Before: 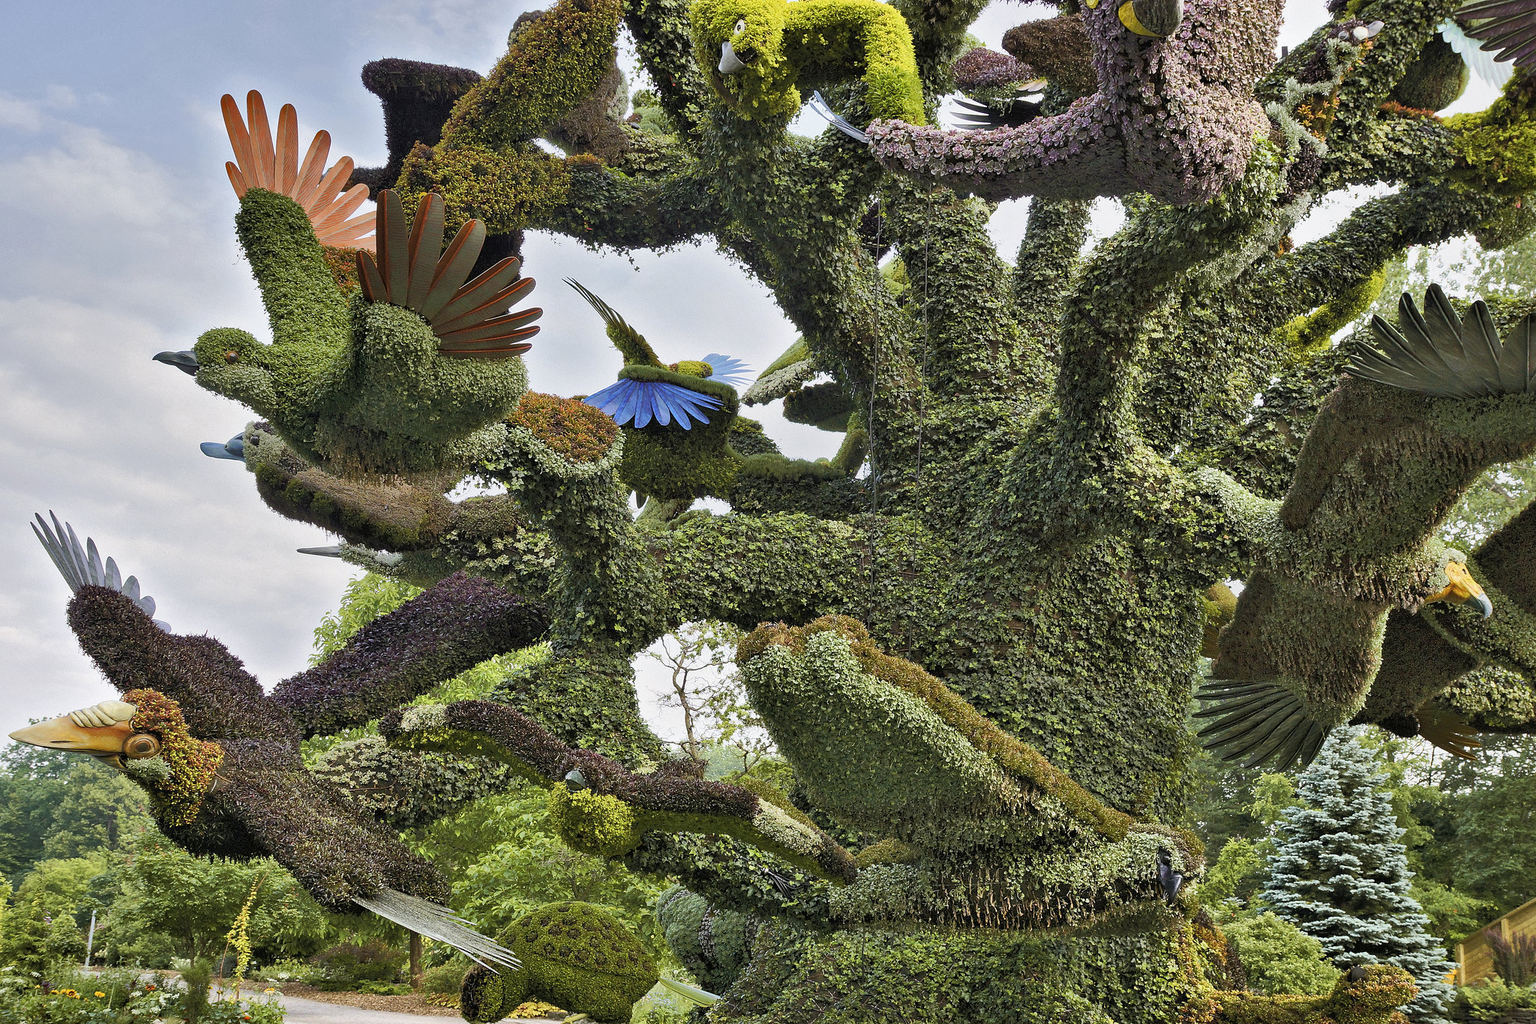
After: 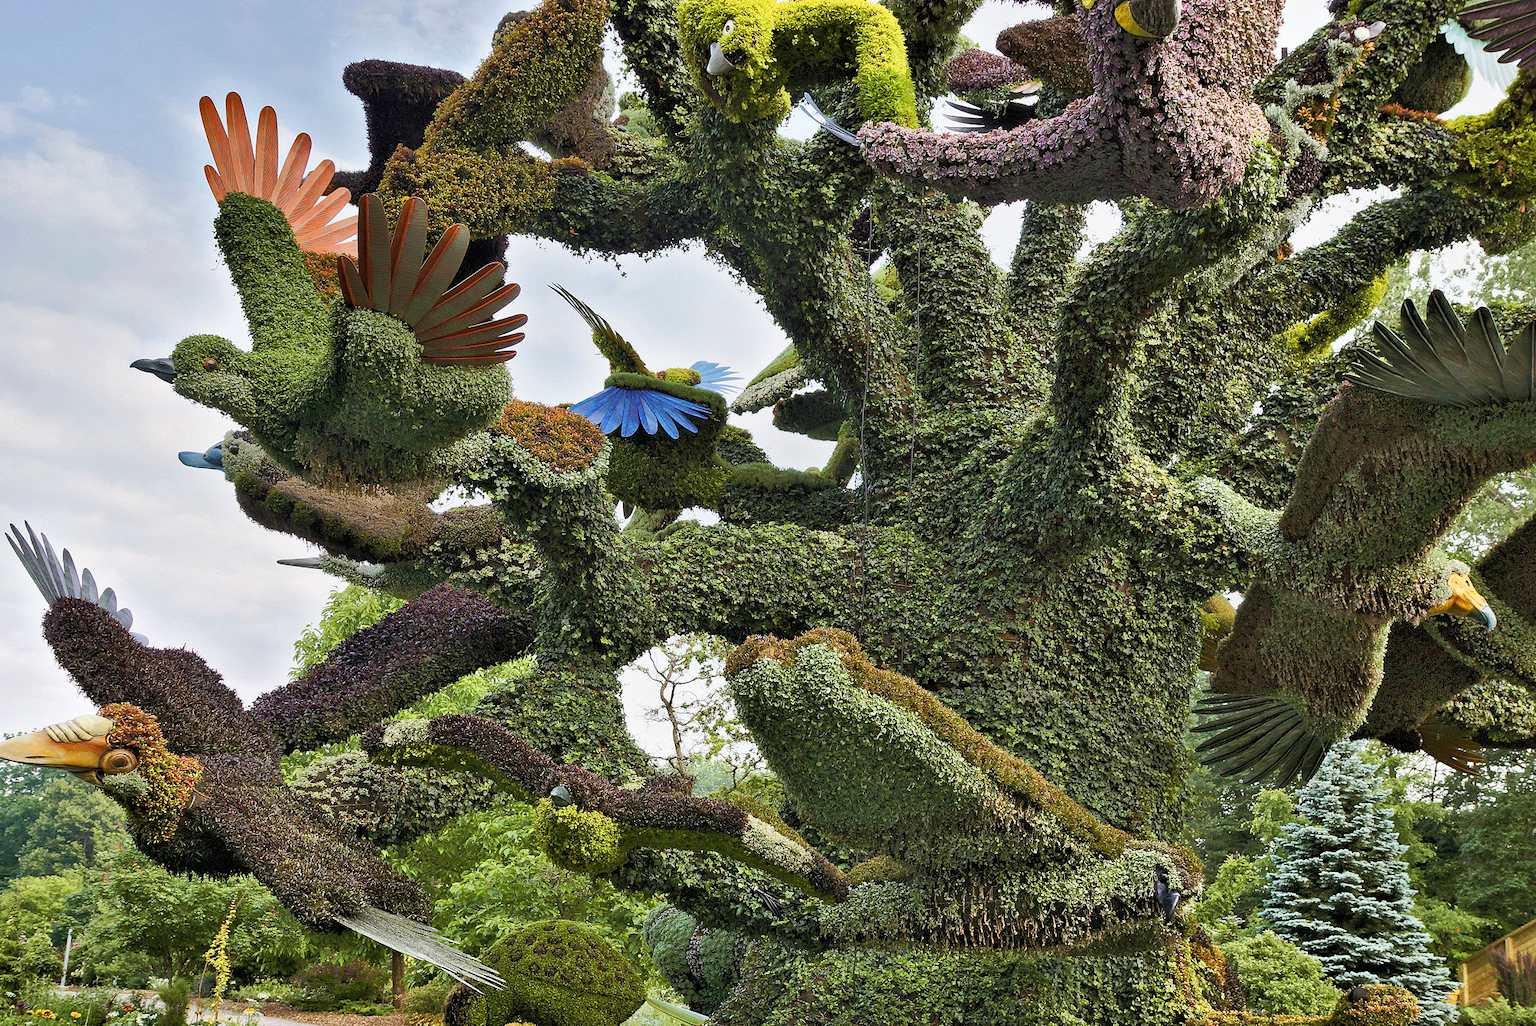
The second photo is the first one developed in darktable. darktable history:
crop: left 1.682%, right 0.271%, bottom 1.708%
shadows and highlights: shadows 0.321, highlights 40.7
